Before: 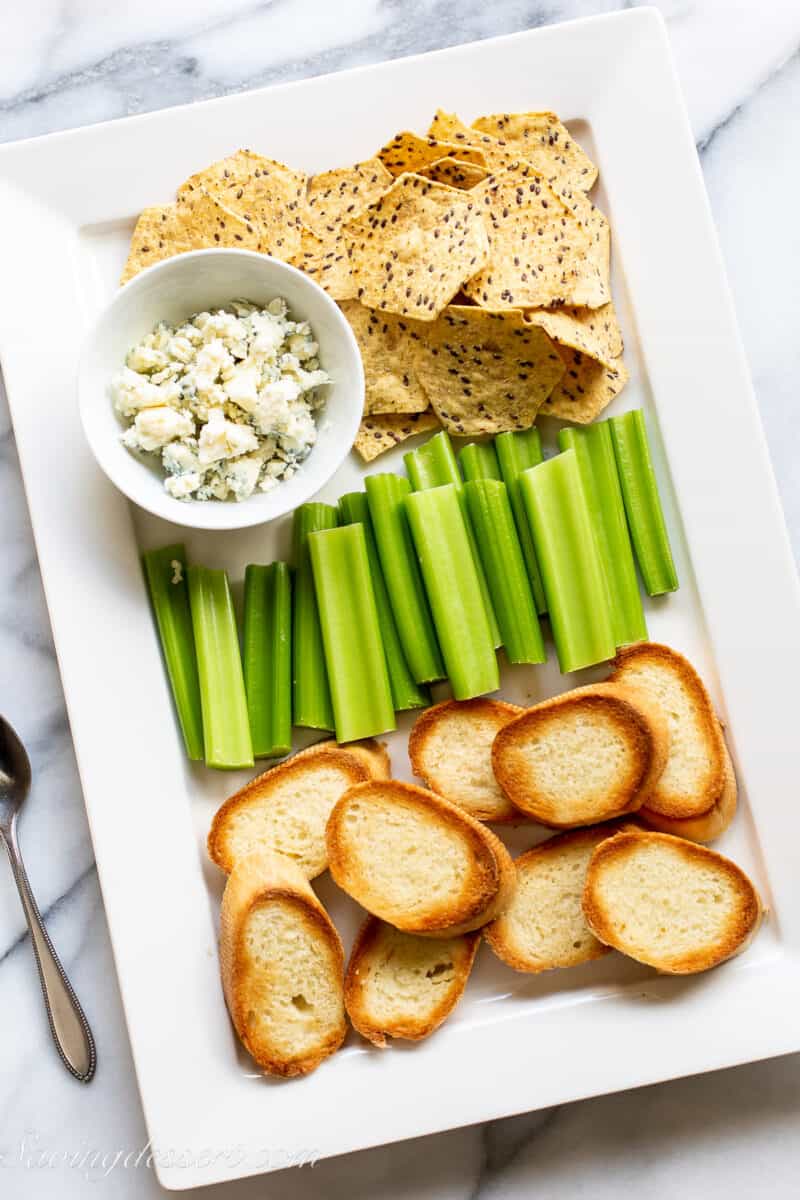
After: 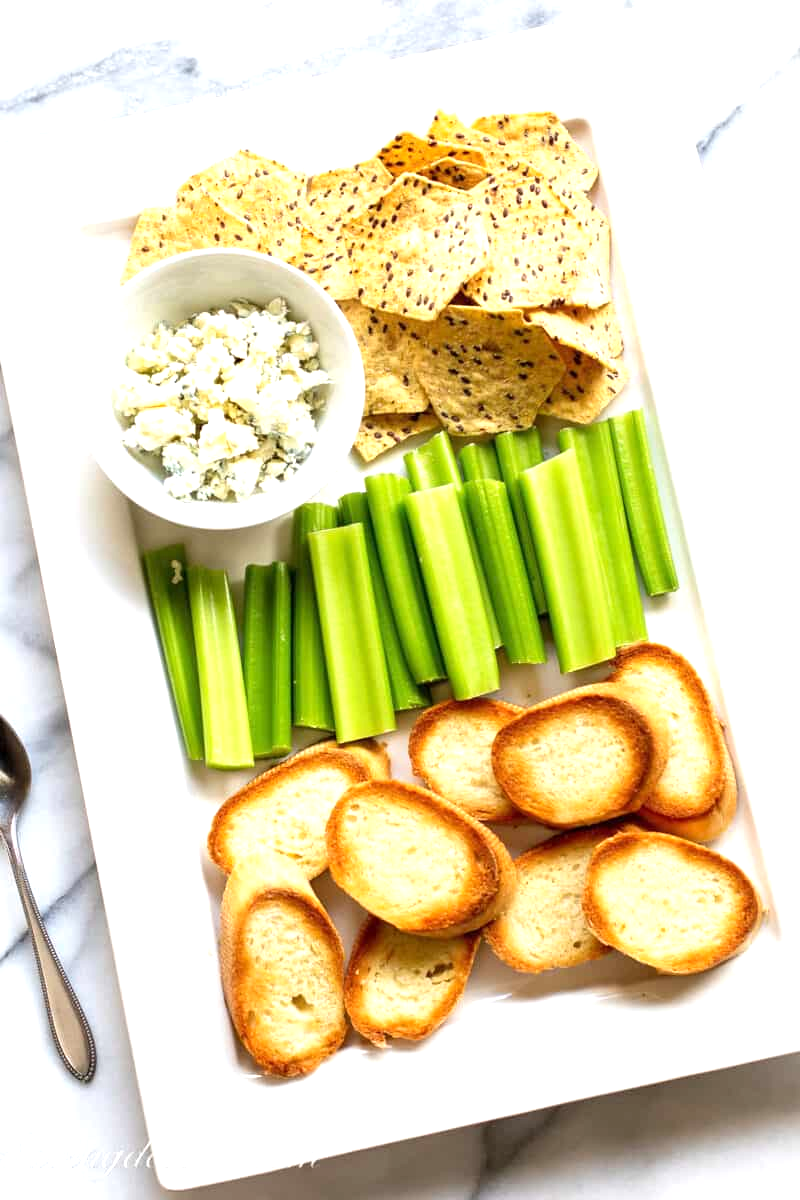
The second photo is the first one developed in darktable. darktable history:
exposure: exposure 0.608 EV, compensate highlight preservation false
